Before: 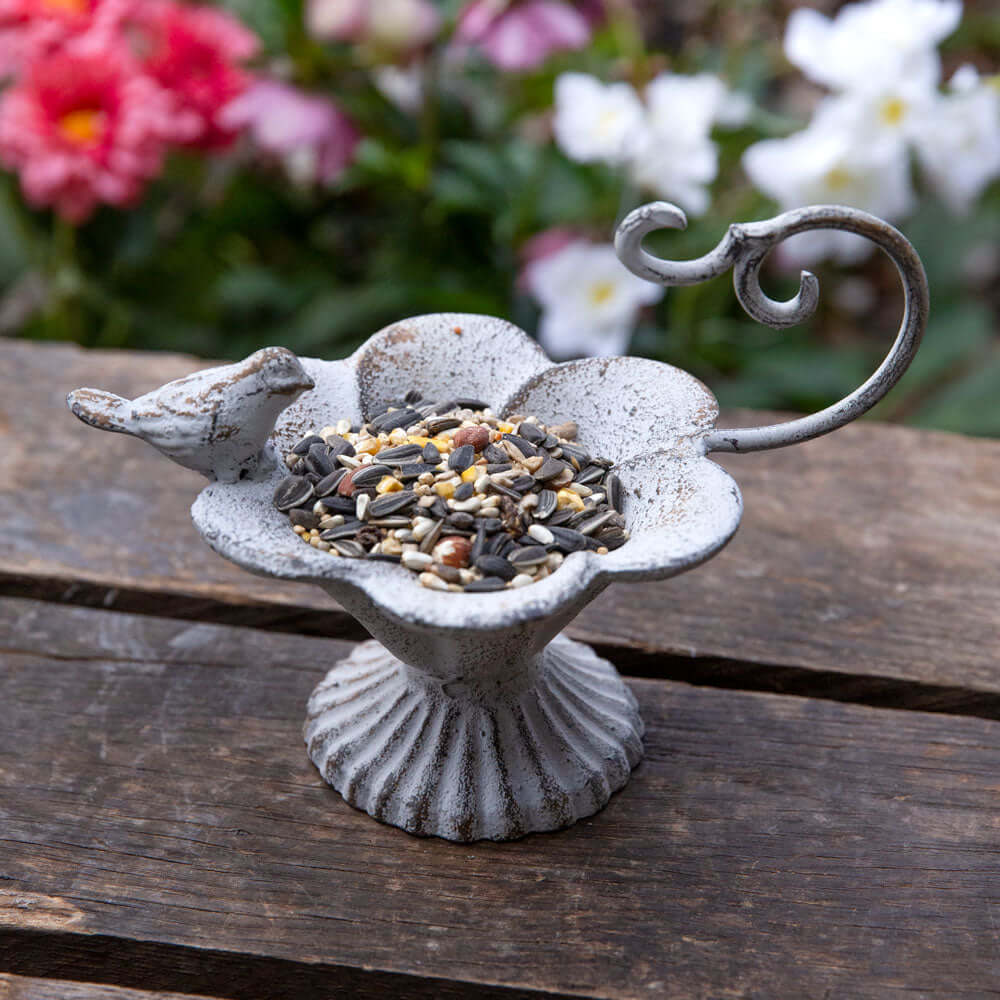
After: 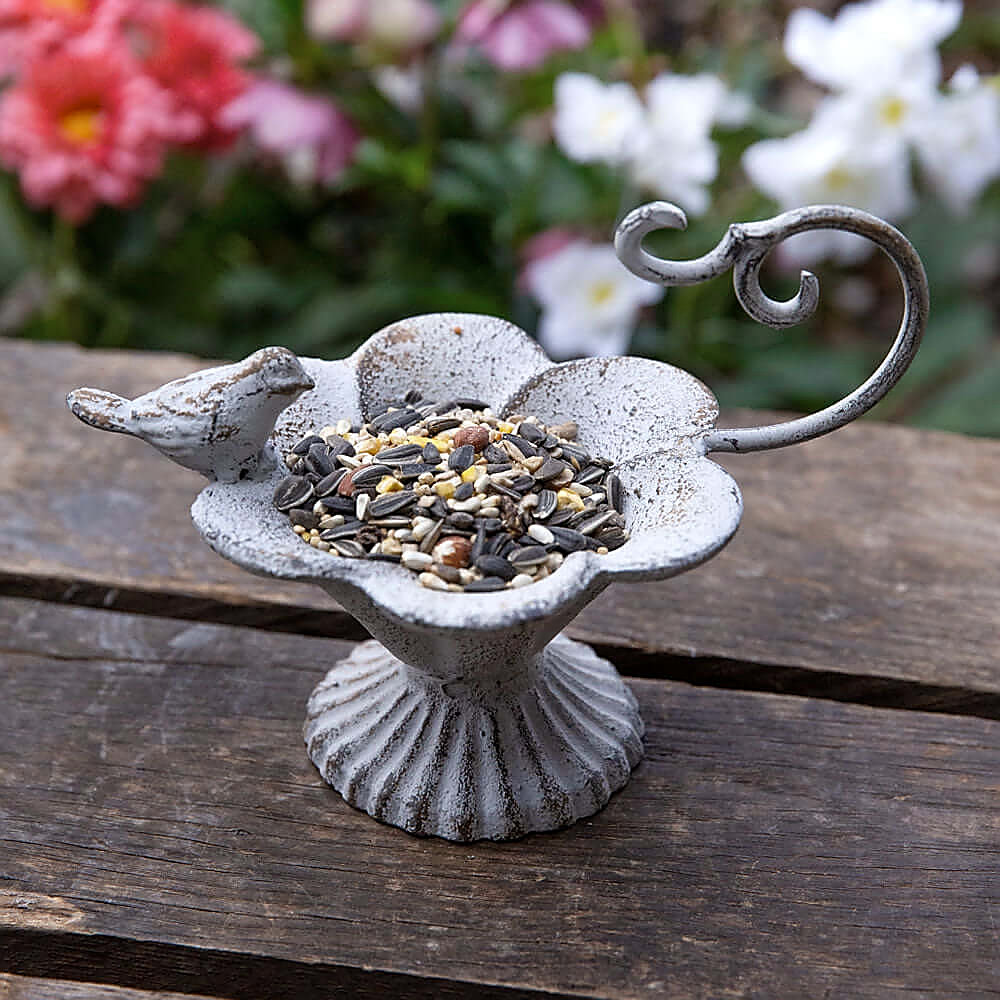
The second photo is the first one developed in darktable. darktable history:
sharpen: radius 1.4, amount 1.25, threshold 0.7
color zones: curves: ch1 [(0.113, 0.438) (0.75, 0.5)]; ch2 [(0.12, 0.526) (0.75, 0.5)]
